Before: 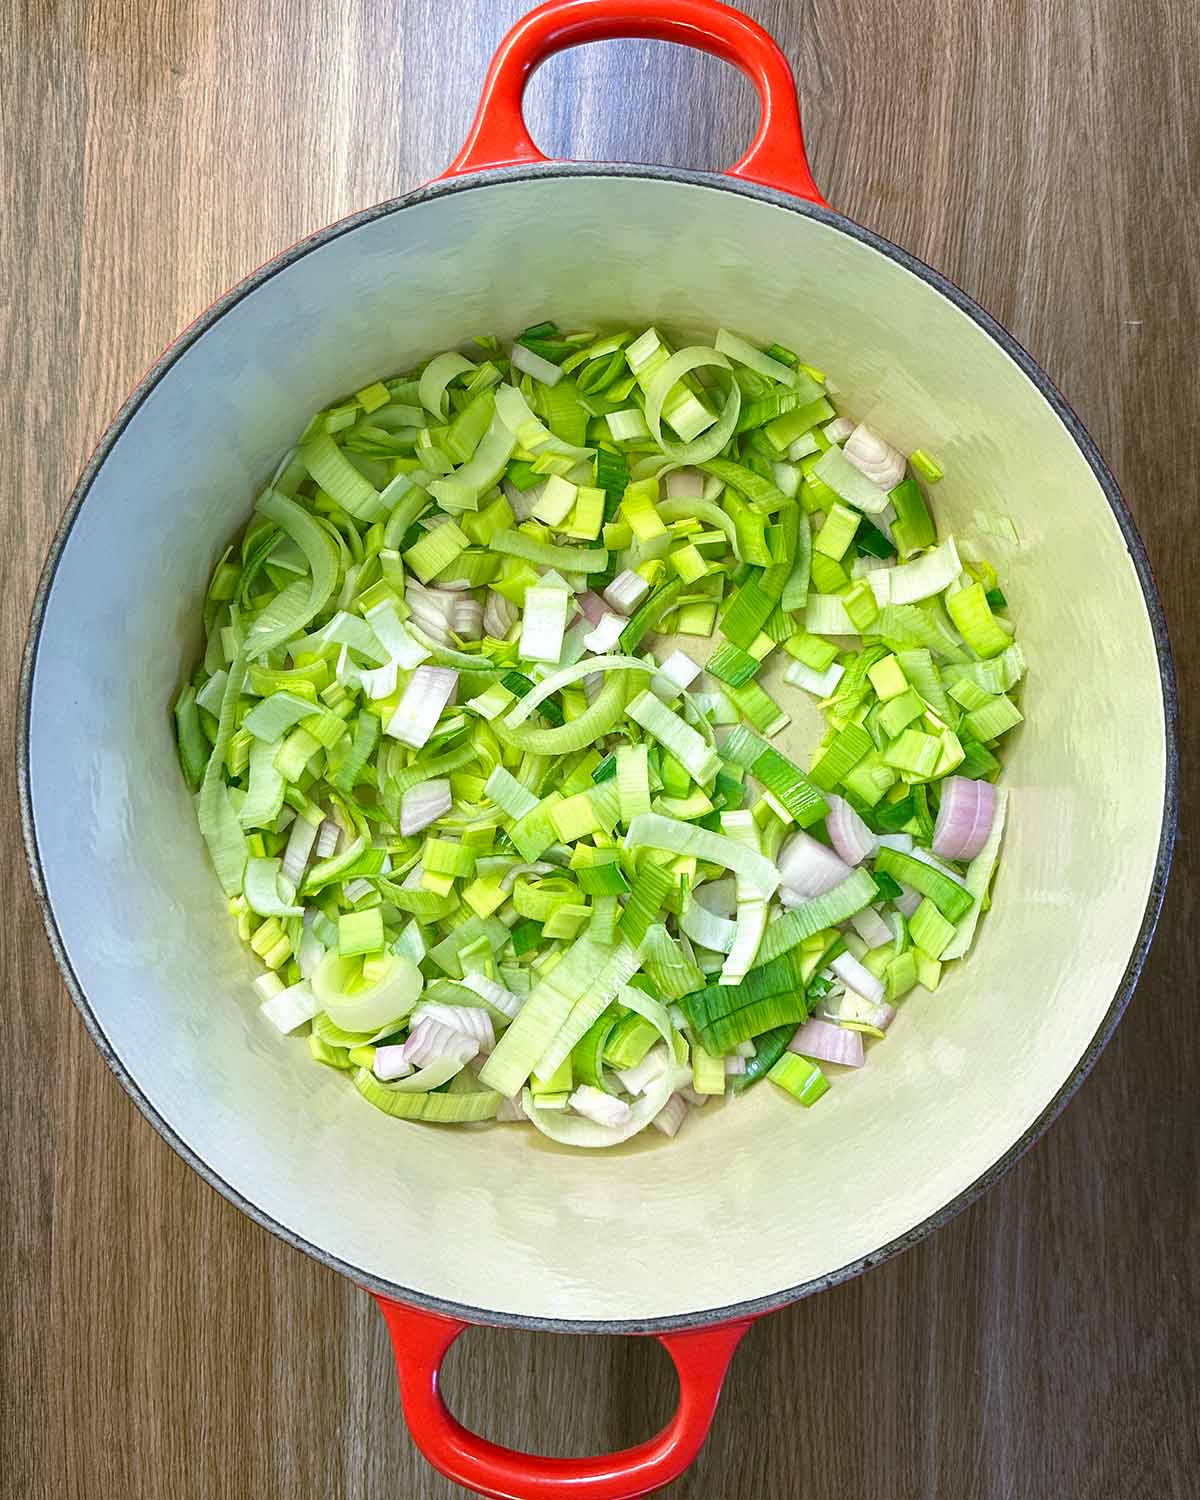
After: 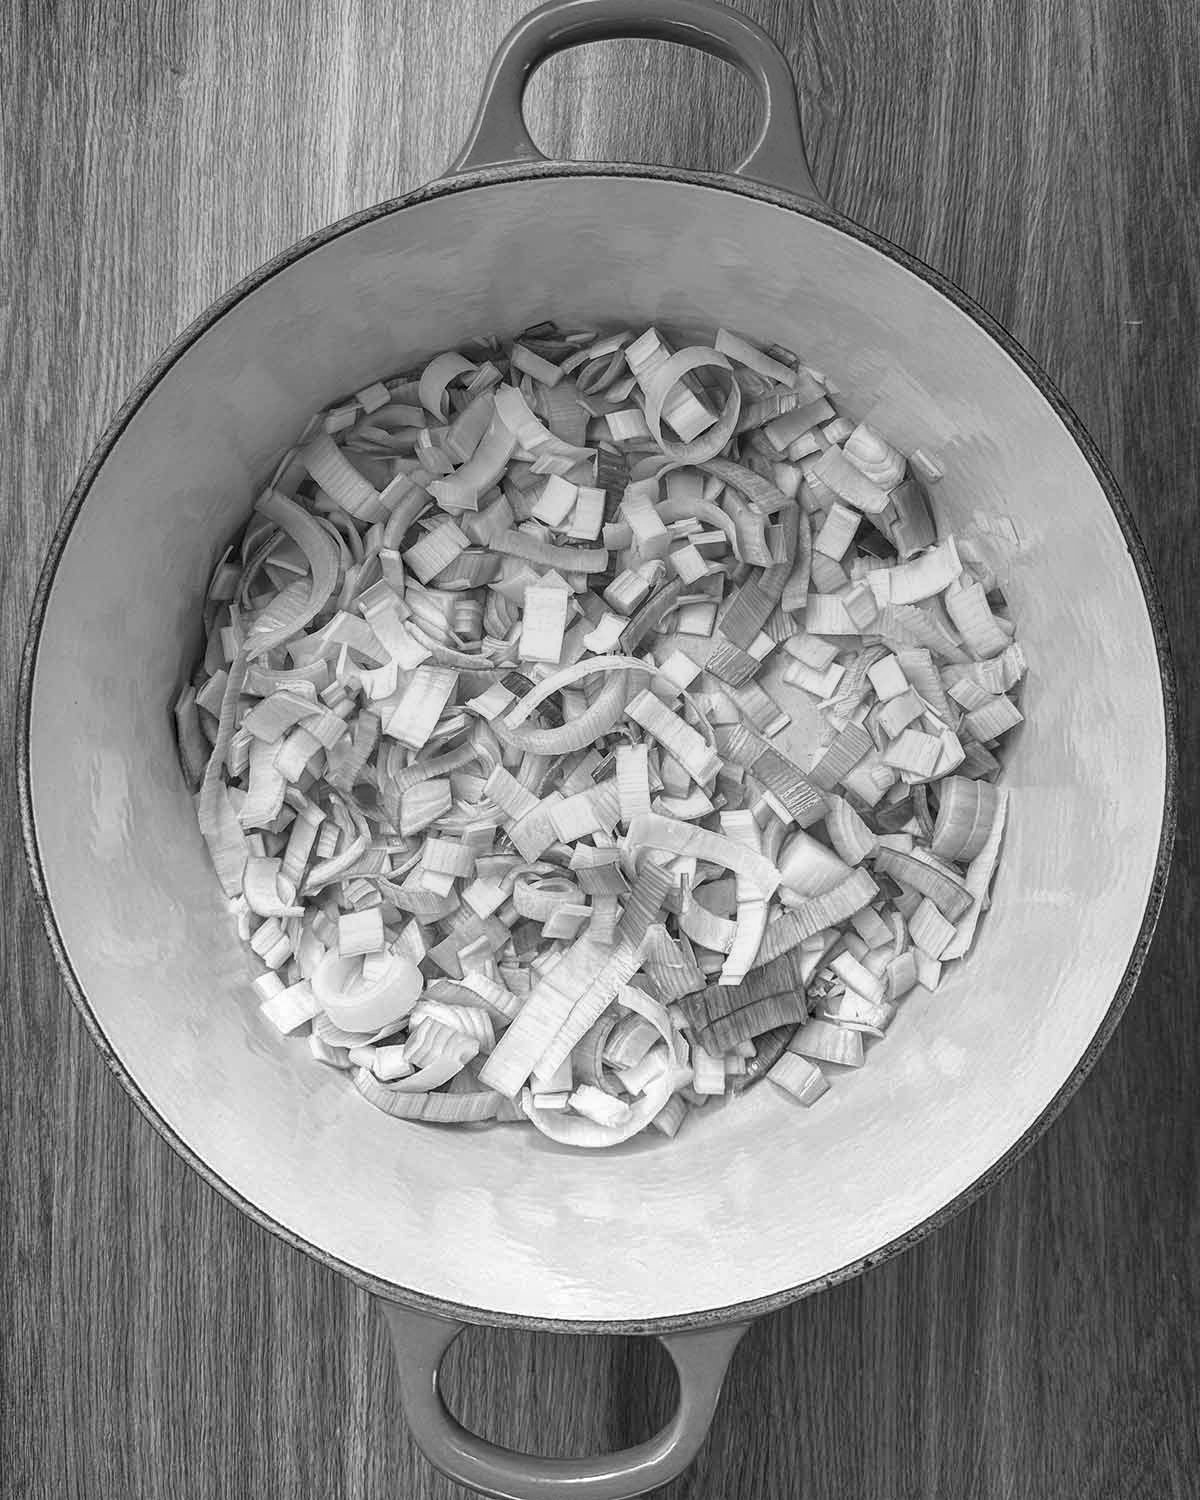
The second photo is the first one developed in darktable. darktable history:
graduated density: hue 238.83°, saturation 50%
monochrome: on, module defaults
local contrast: highlights 55%, shadows 52%, detail 130%, midtone range 0.452
